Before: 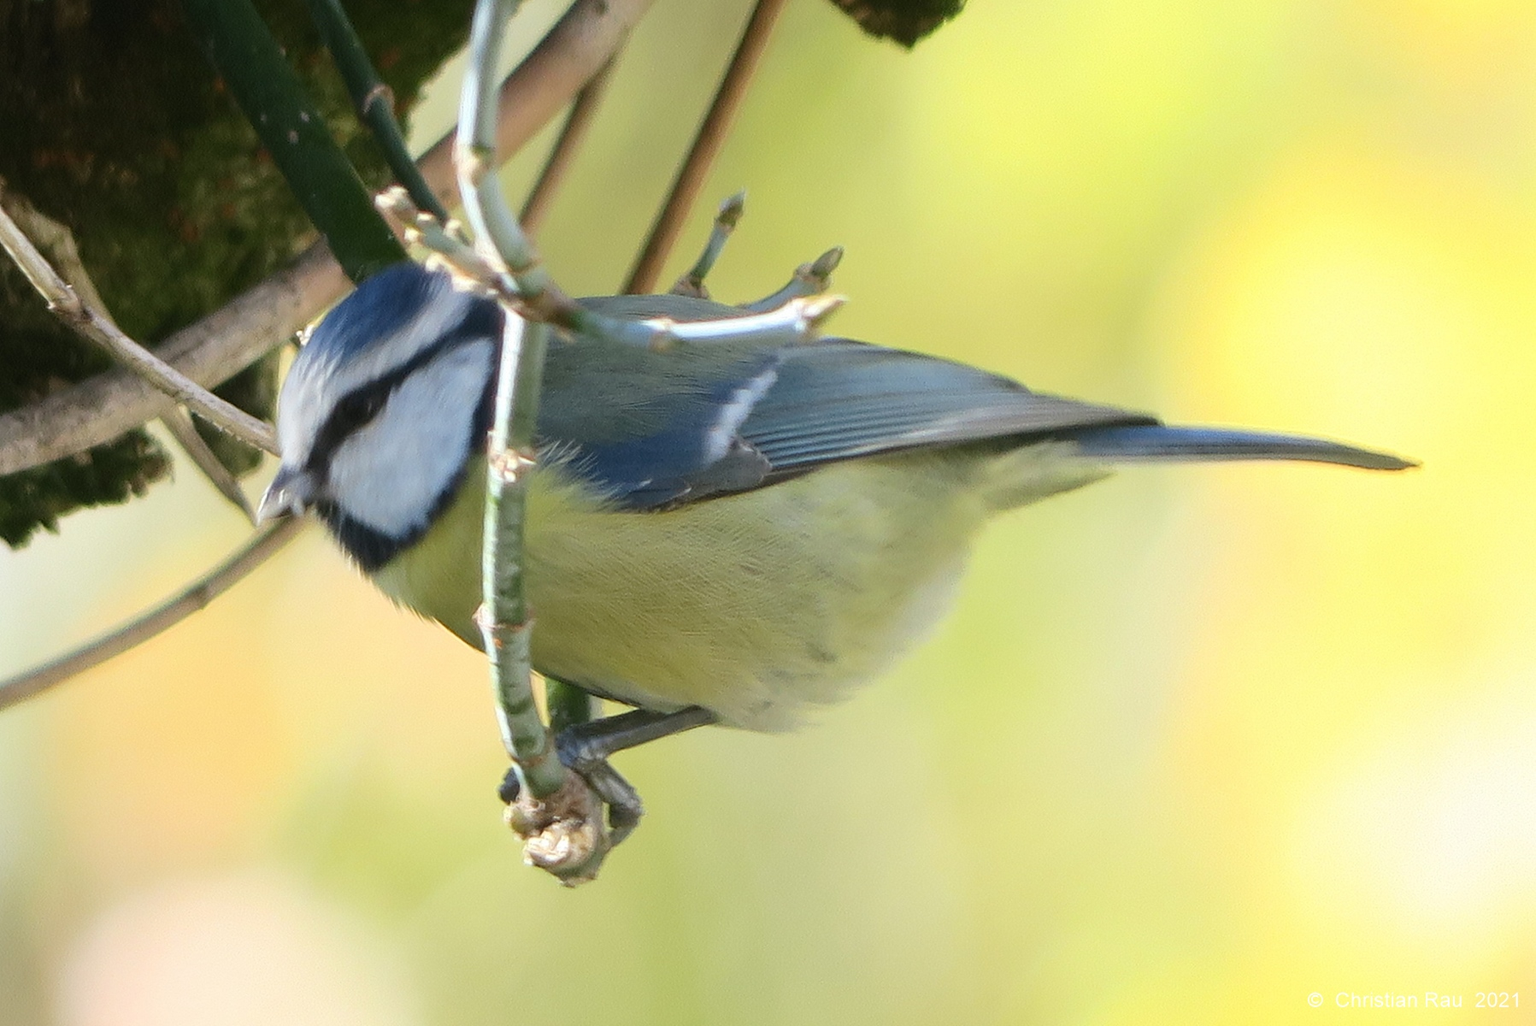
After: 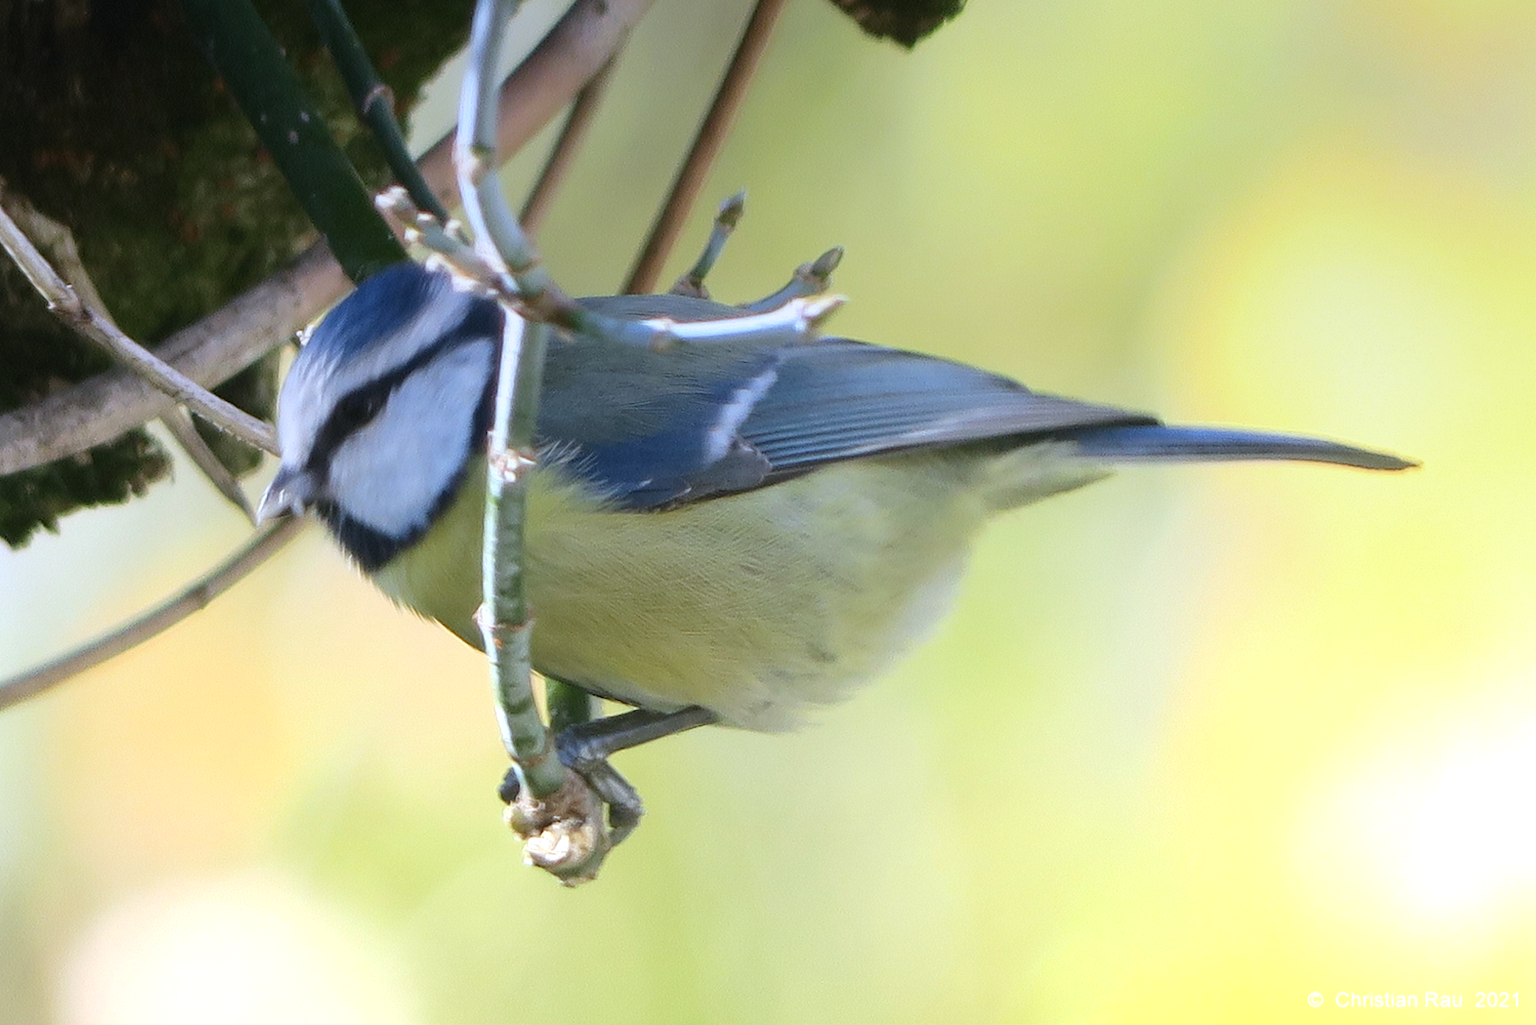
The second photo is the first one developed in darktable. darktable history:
exposure: exposure 0.4 EV, compensate highlight preservation false
white balance: red 0.967, blue 1.049
graduated density: hue 238.83°, saturation 50%
